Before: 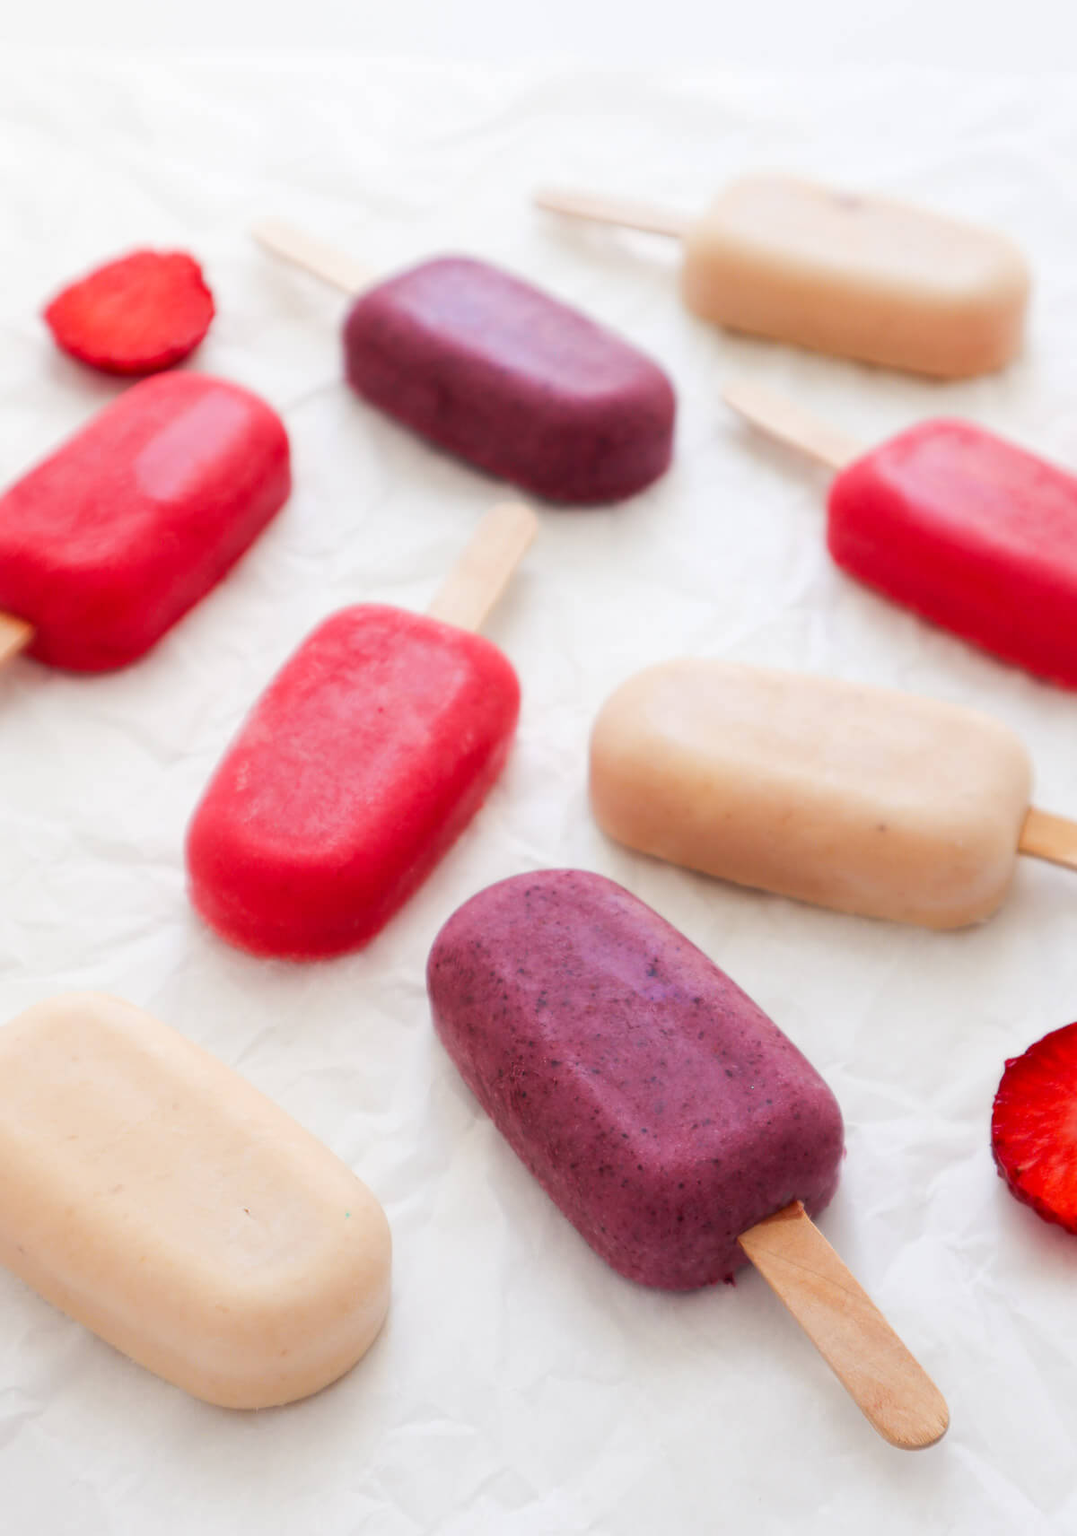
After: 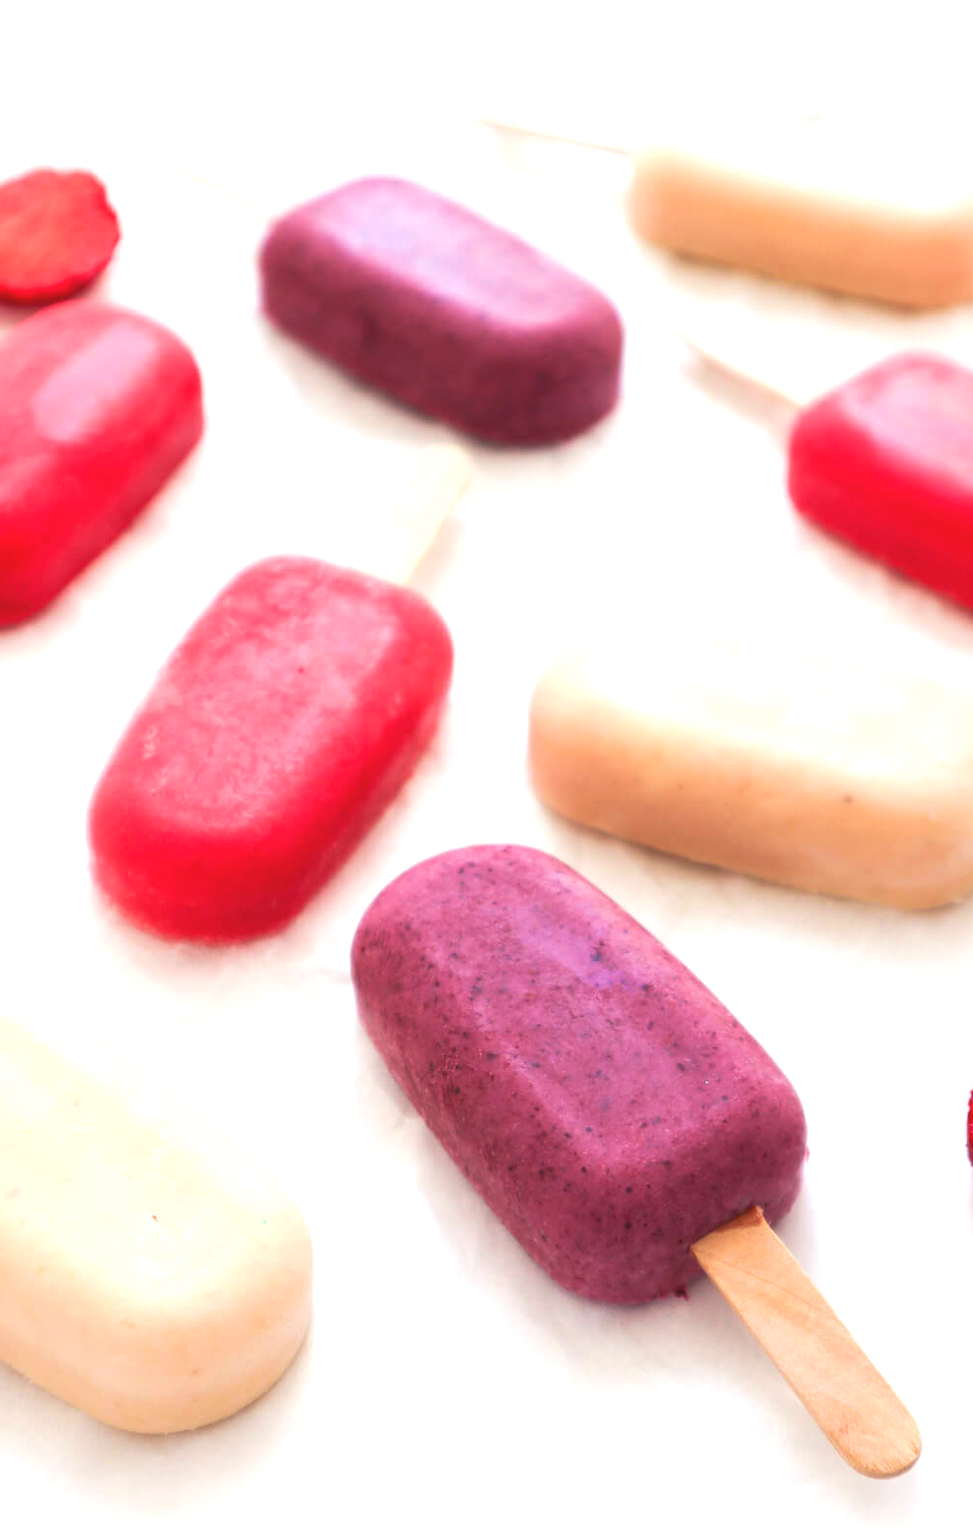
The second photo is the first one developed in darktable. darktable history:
crop: left 9.762%, top 6.253%, right 7.339%, bottom 2.108%
velvia: on, module defaults
exposure: black level correction -0.005, exposure 0.615 EV, compensate highlight preservation false
